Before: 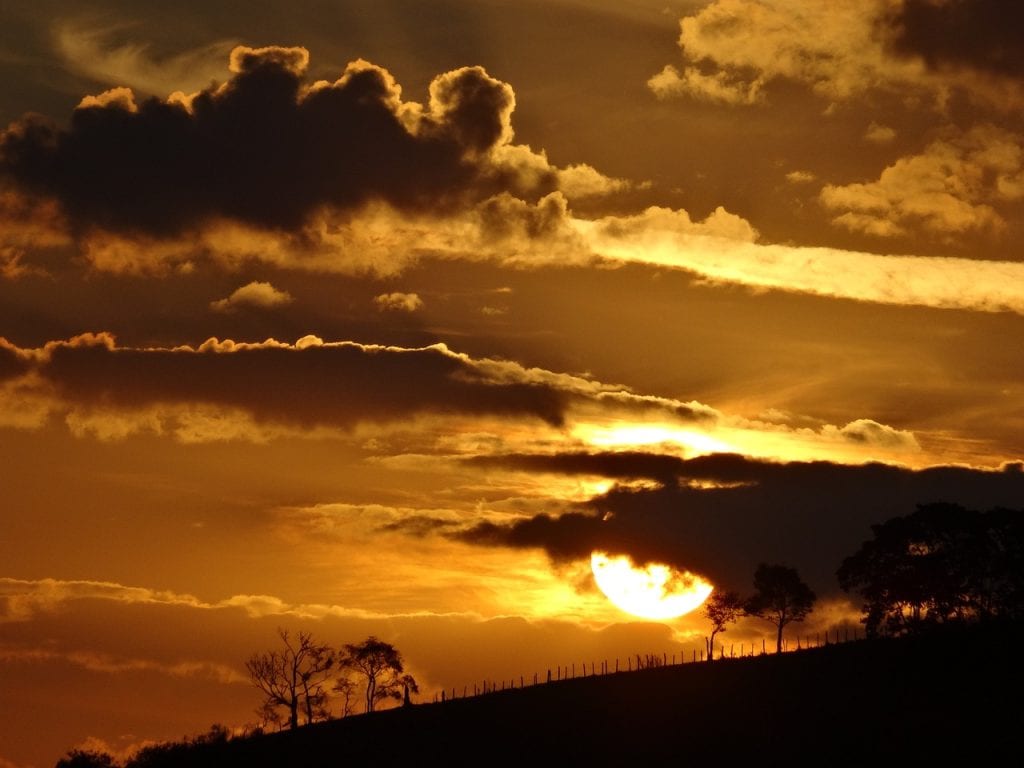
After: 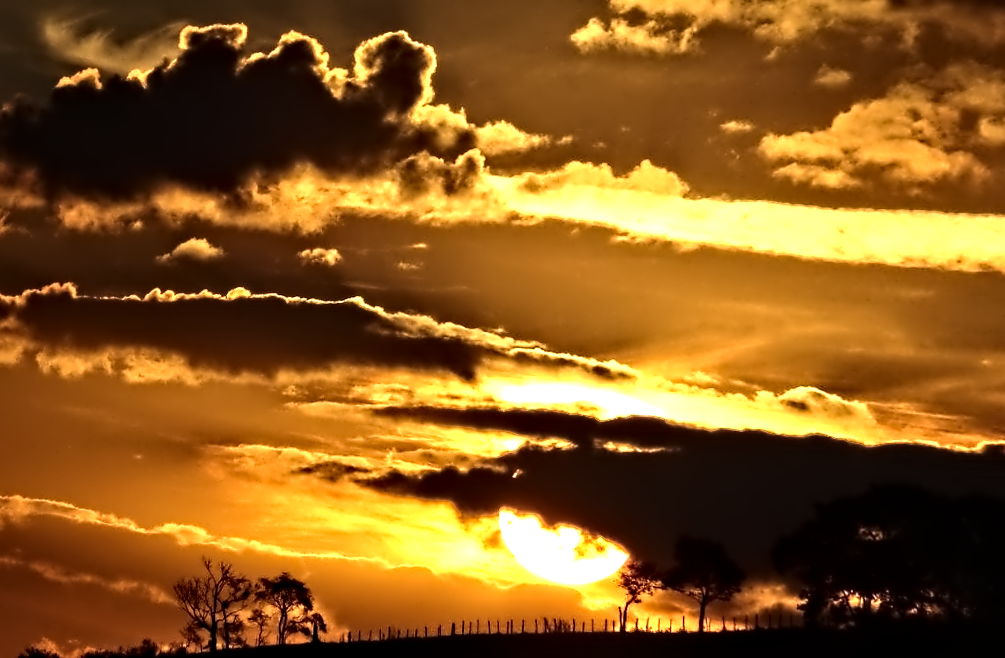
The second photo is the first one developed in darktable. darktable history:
contrast equalizer: octaves 7, y [[0.5, 0.542, 0.583, 0.625, 0.667, 0.708], [0.5 ×6], [0.5 ×6], [0, 0.033, 0.067, 0.1, 0.133, 0.167], [0, 0.05, 0.1, 0.15, 0.2, 0.25]]
rotate and perspective: rotation 1.69°, lens shift (vertical) -0.023, lens shift (horizontal) -0.291, crop left 0.025, crop right 0.988, crop top 0.092, crop bottom 0.842
tone equalizer: -8 EV -1.08 EV, -7 EV -1.01 EV, -6 EV -0.867 EV, -5 EV -0.578 EV, -3 EV 0.578 EV, -2 EV 0.867 EV, -1 EV 1.01 EV, +0 EV 1.08 EV, edges refinement/feathering 500, mask exposure compensation -1.57 EV, preserve details no
exposure: exposure 0.128 EV, compensate highlight preservation false
